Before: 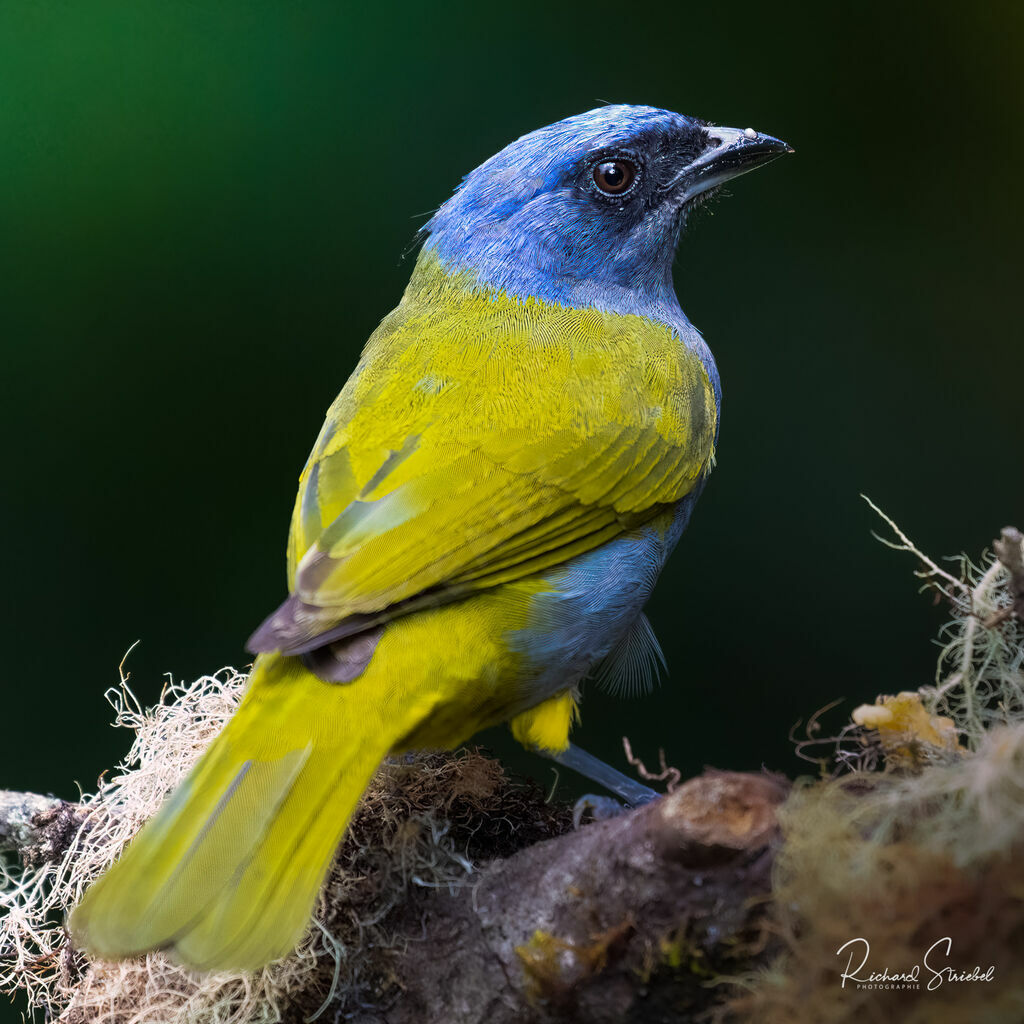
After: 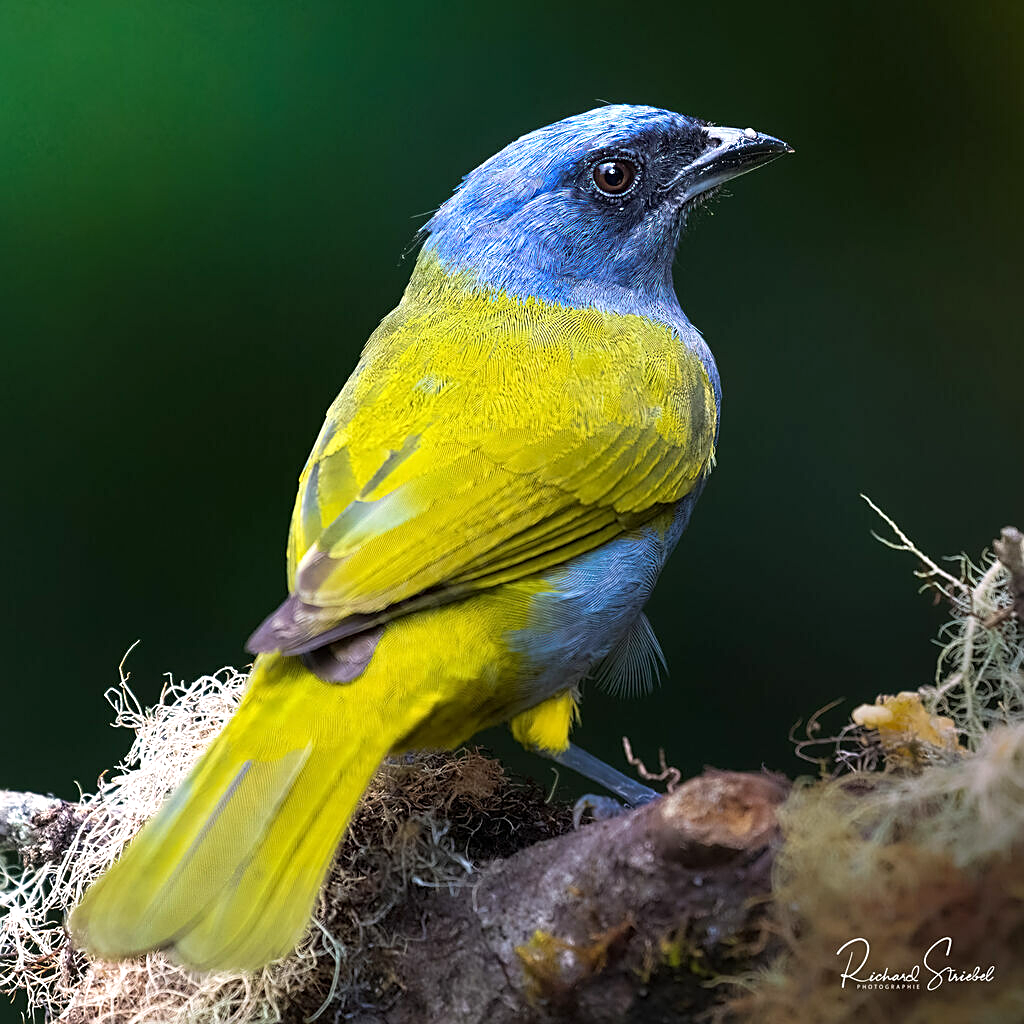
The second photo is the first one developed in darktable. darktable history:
sharpen: on, module defaults
exposure: exposure 0.456 EV, compensate highlight preservation false
